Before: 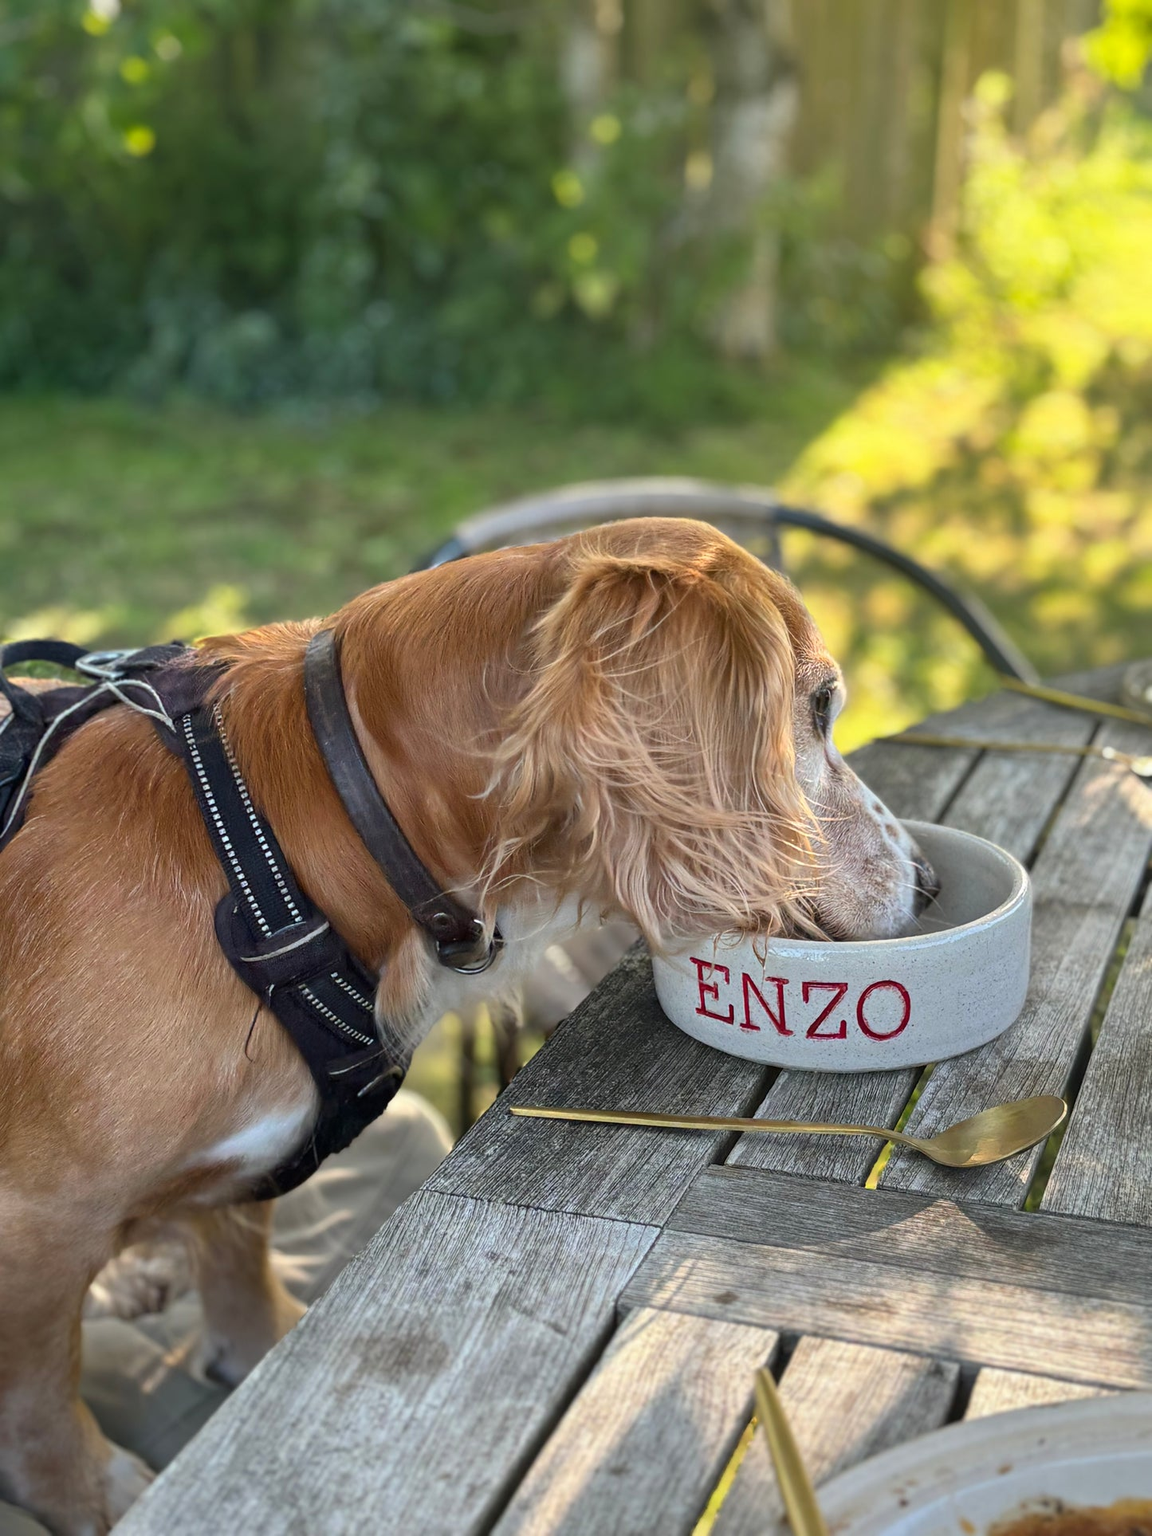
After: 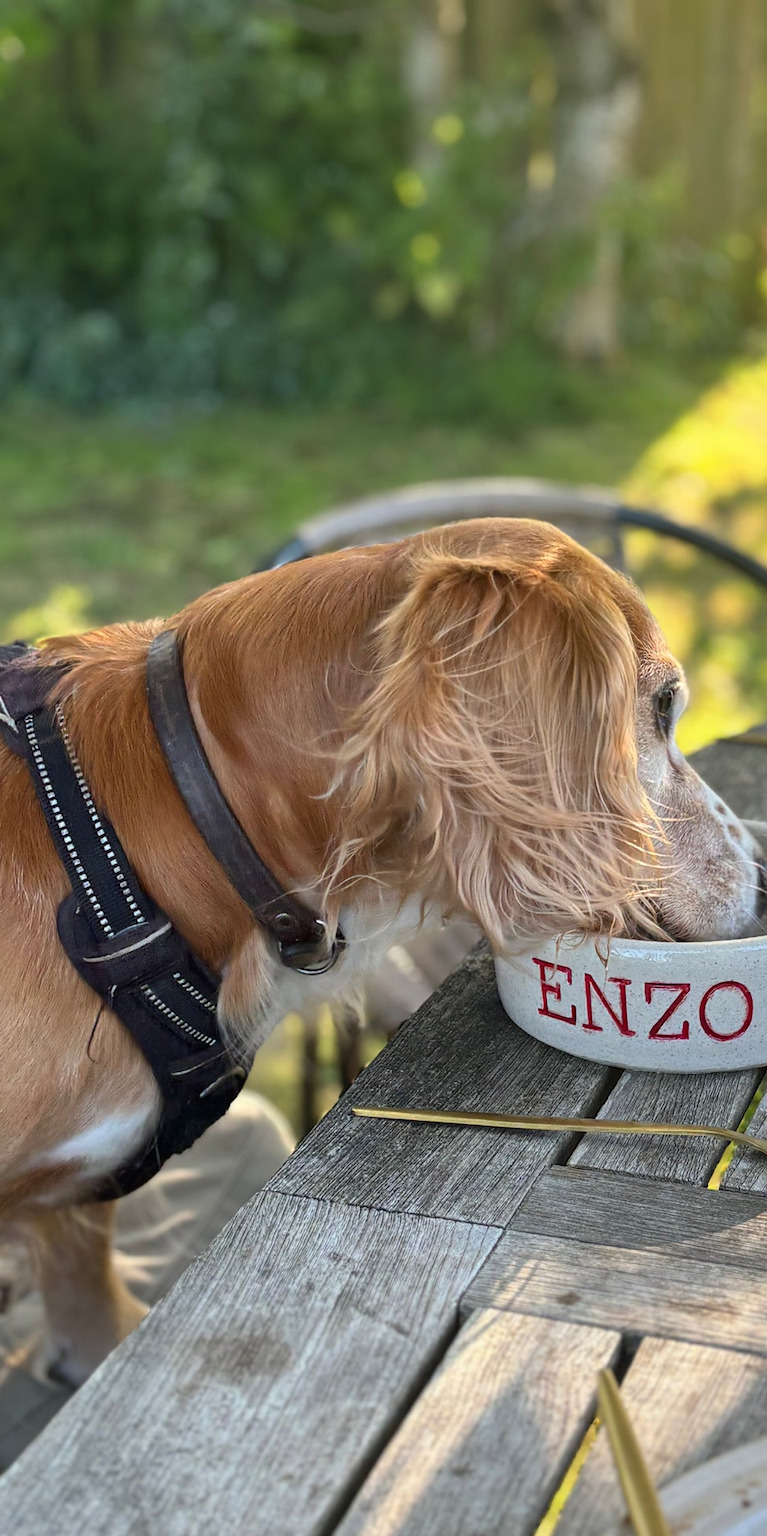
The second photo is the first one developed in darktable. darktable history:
crop and rotate: left 13.752%, right 19.616%
